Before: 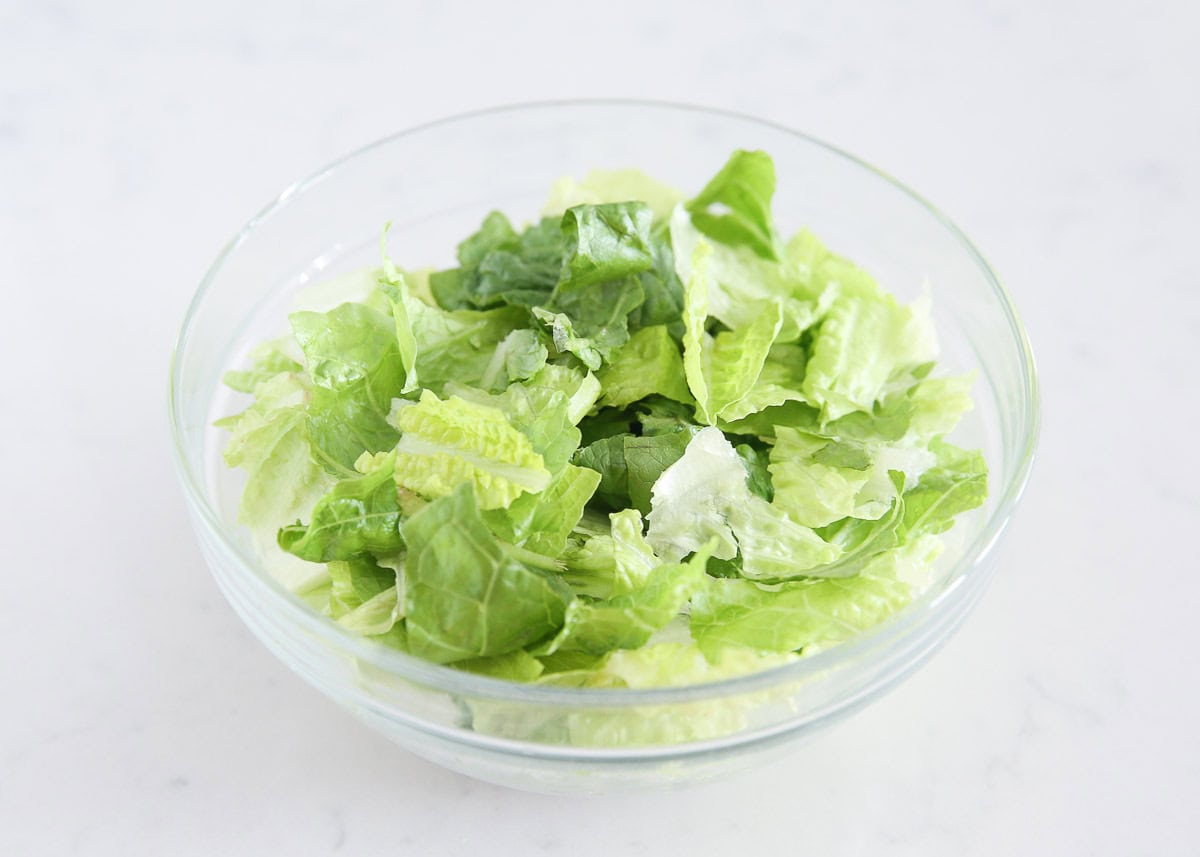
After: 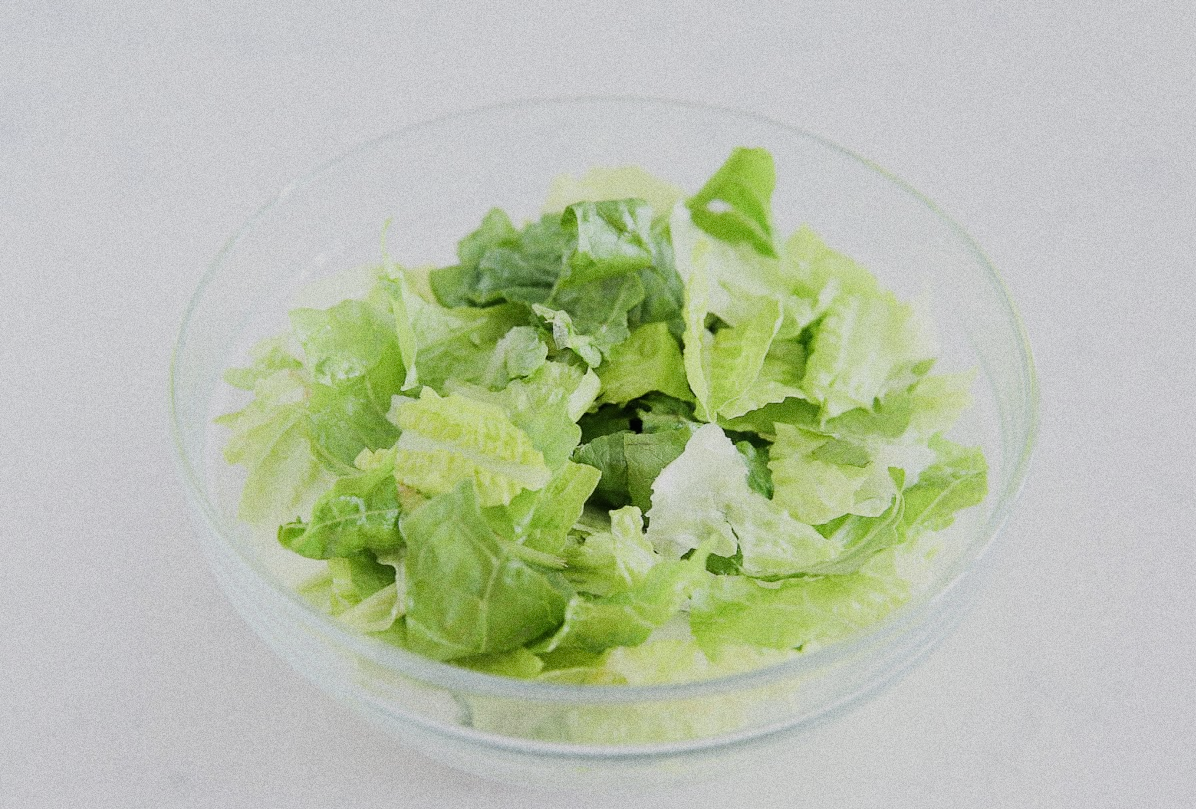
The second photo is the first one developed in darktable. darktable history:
filmic rgb: black relative exposure -7.65 EV, white relative exposure 4.56 EV, hardness 3.61
grain: coarseness 0.09 ISO, strength 40%
white balance: emerald 1
crop: top 0.448%, right 0.264%, bottom 5.045%
